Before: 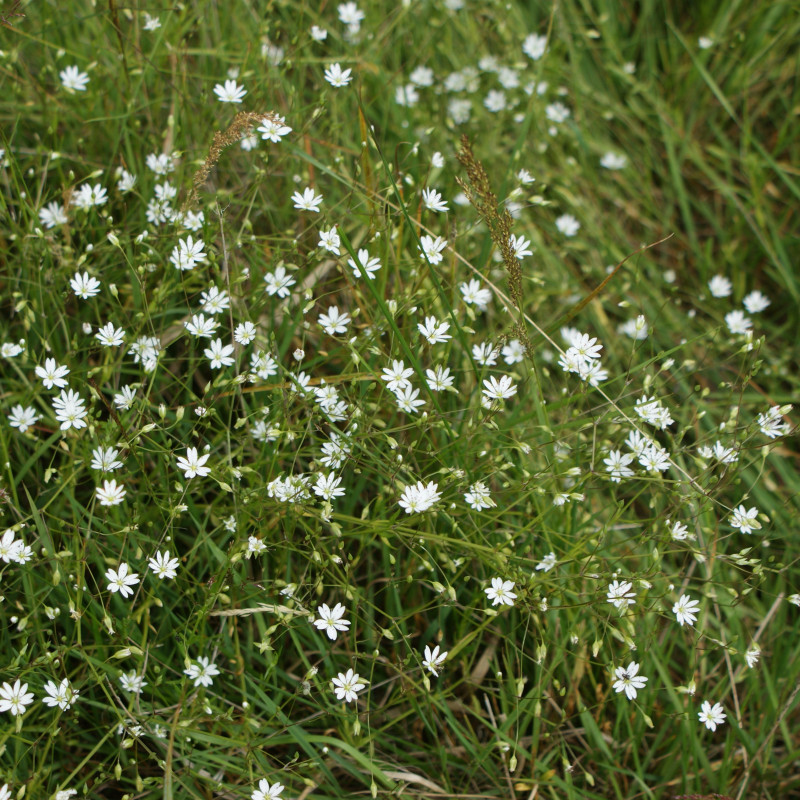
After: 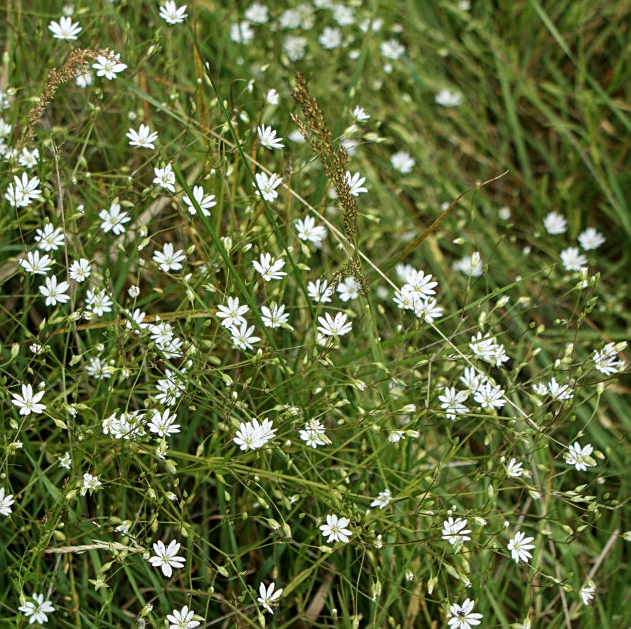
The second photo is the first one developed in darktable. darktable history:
local contrast: on, module defaults
sharpen: on, module defaults
crop and rotate: left 20.74%, top 7.912%, right 0.375%, bottom 13.378%
